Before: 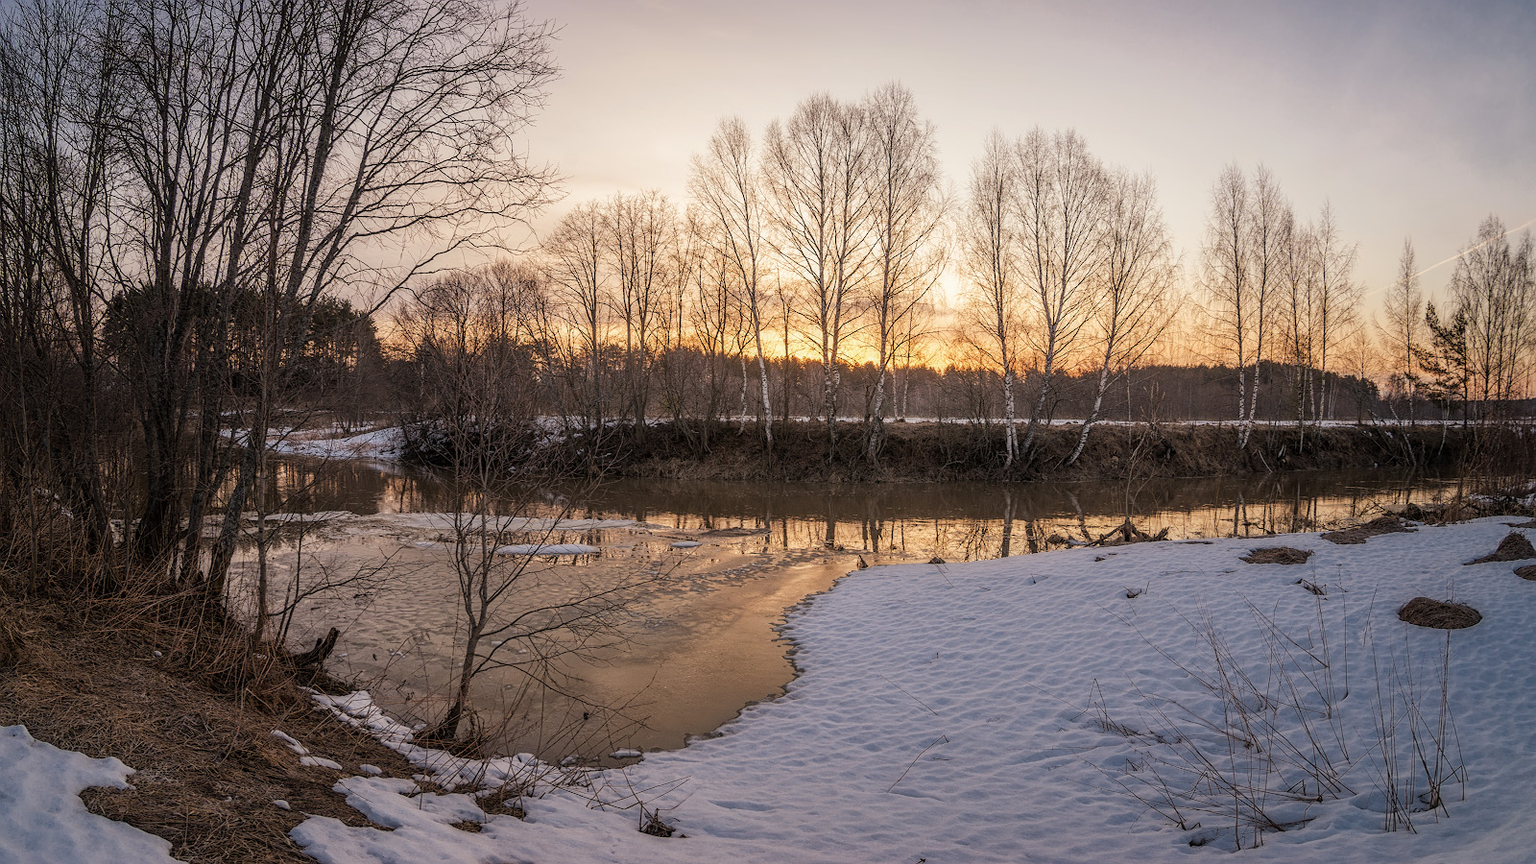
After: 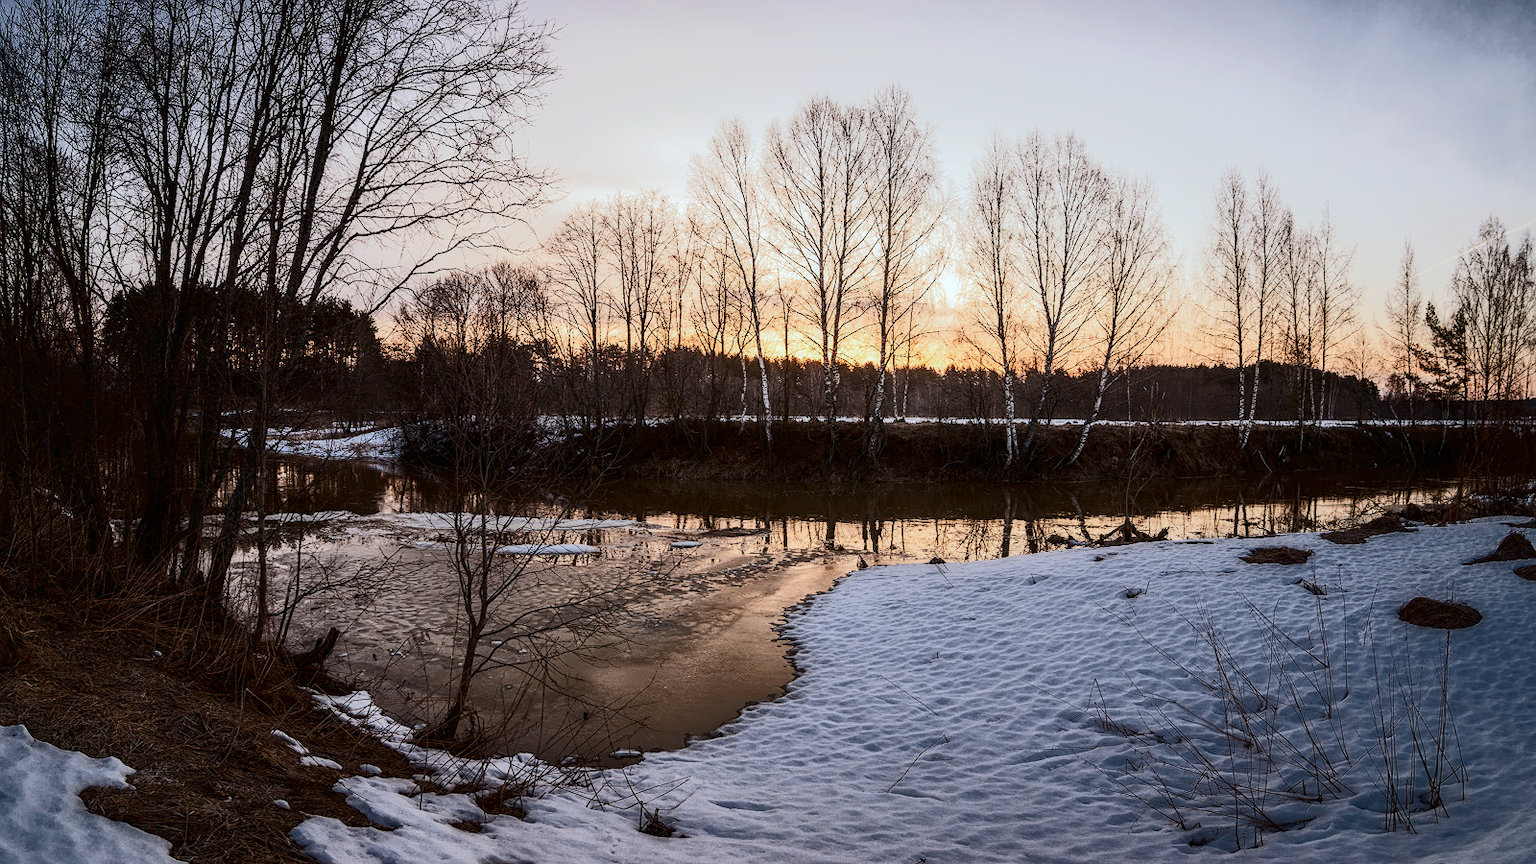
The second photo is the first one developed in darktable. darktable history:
tone curve: curves: ch0 [(0, 0) (0.003, 0.005) (0.011, 0.007) (0.025, 0.009) (0.044, 0.013) (0.069, 0.017) (0.1, 0.02) (0.136, 0.029) (0.177, 0.052) (0.224, 0.086) (0.277, 0.129) (0.335, 0.188) (0.399, 0.256) (0.468, 0.361) (0.543, 0.526) (0.623, 0.696) (0.709, 0.784) (0.801, 0.85) (0.898, 0.882) (1, 1)], color space Lab, independent channels, preserve colors none
color correction: highlights a* -4.02, highlights b* -10.62
contrast equalizer: y [[0.514, 0.573, 0.581, 0.508, 0.5, 0.5], [0.5 ×6], [0.5 ×6], [0 ×6], [0 ×6]], mix 0.167
